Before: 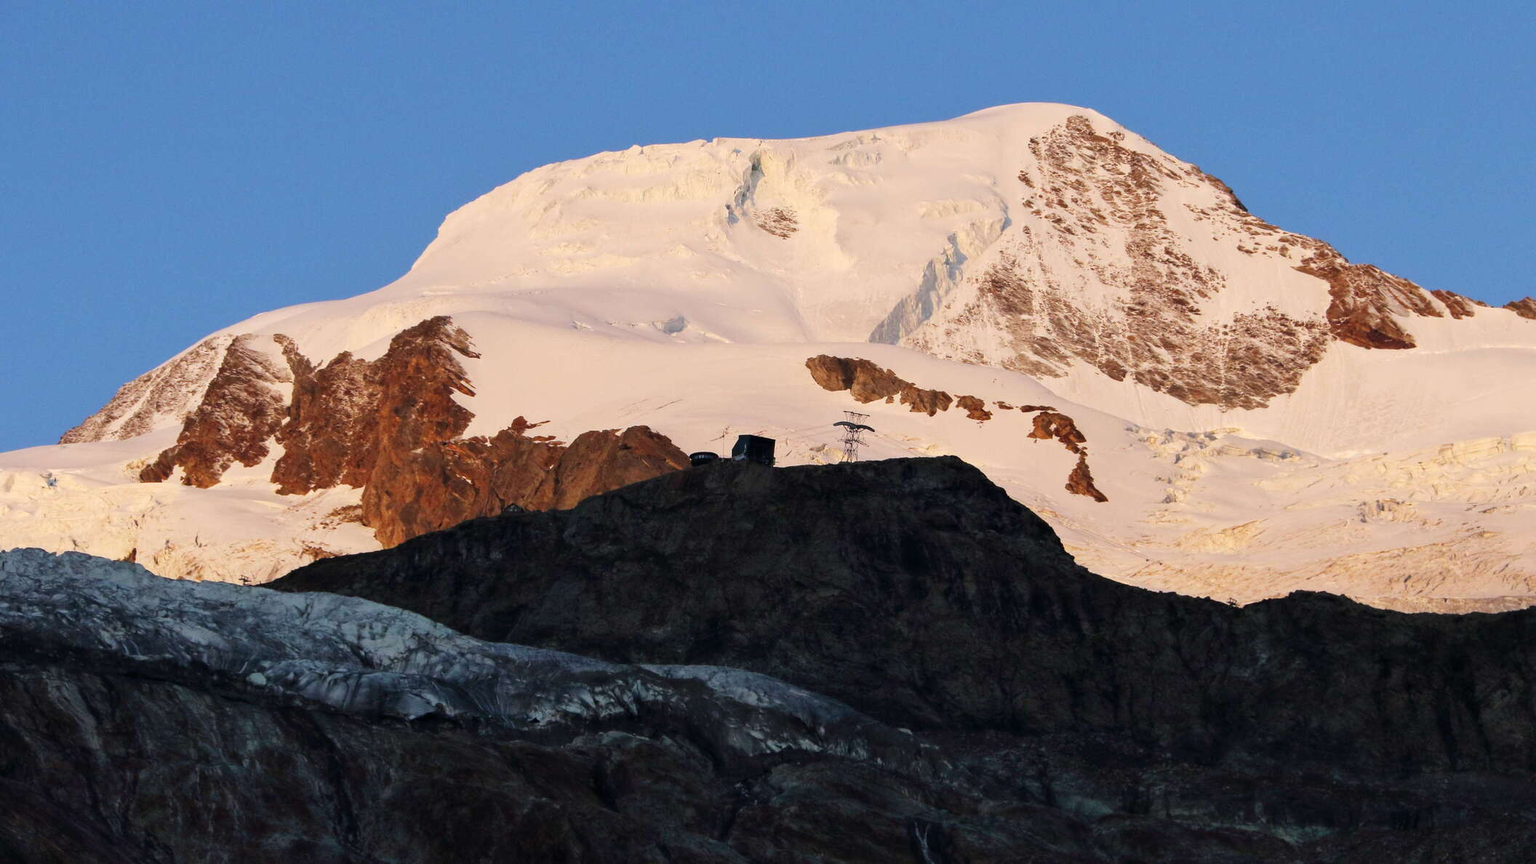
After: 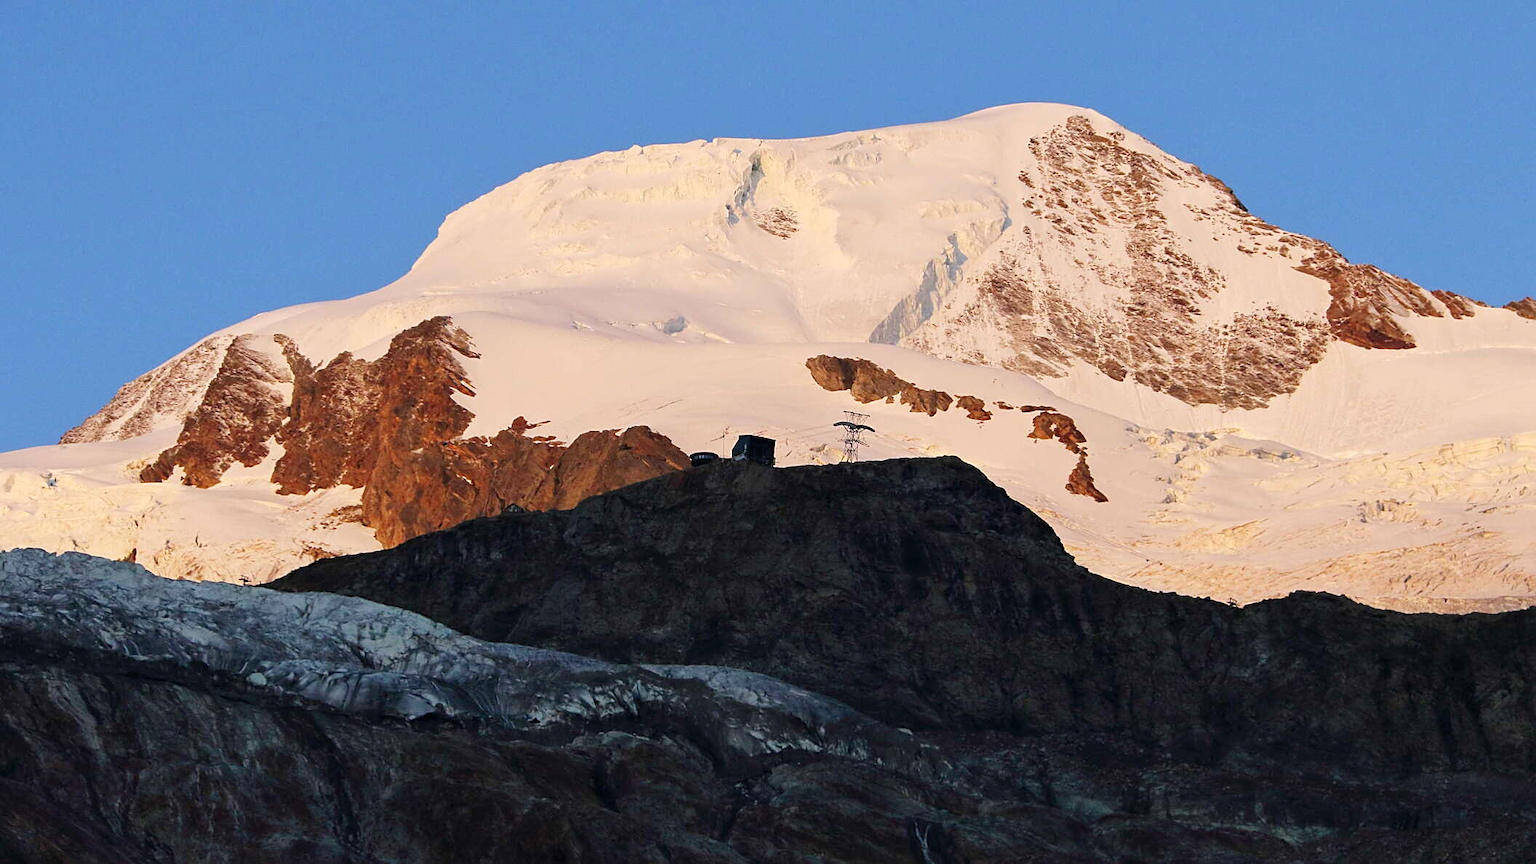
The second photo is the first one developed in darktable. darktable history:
levels: levels [0, 0.478, 1]
sharpen: on, module defaults
